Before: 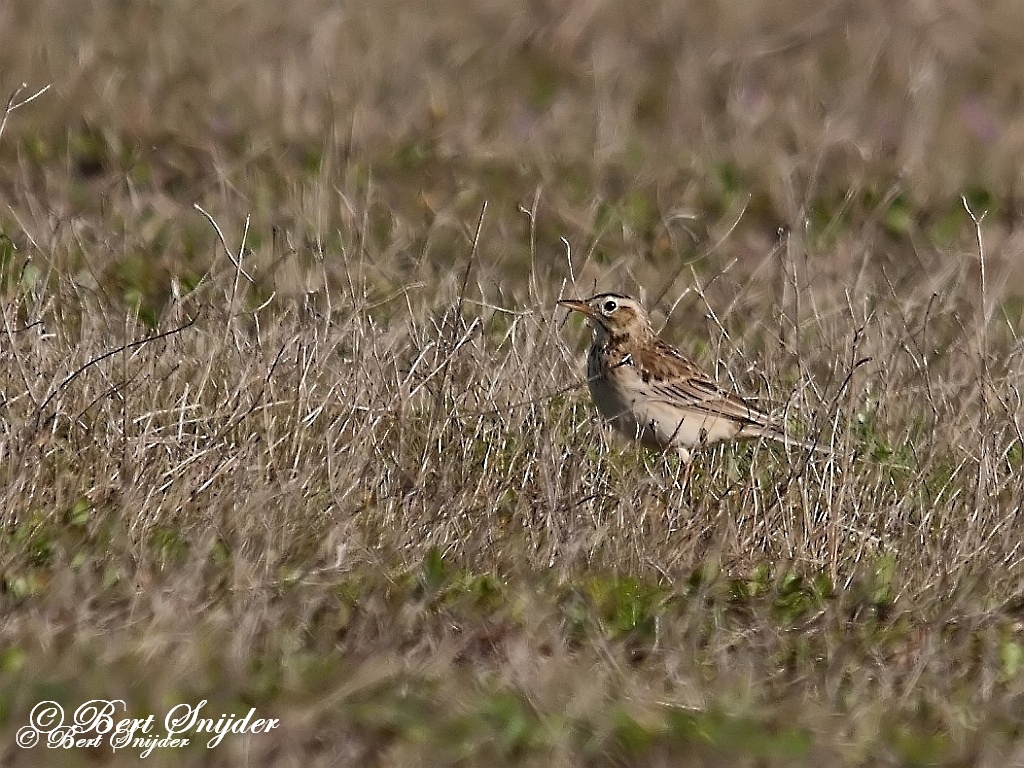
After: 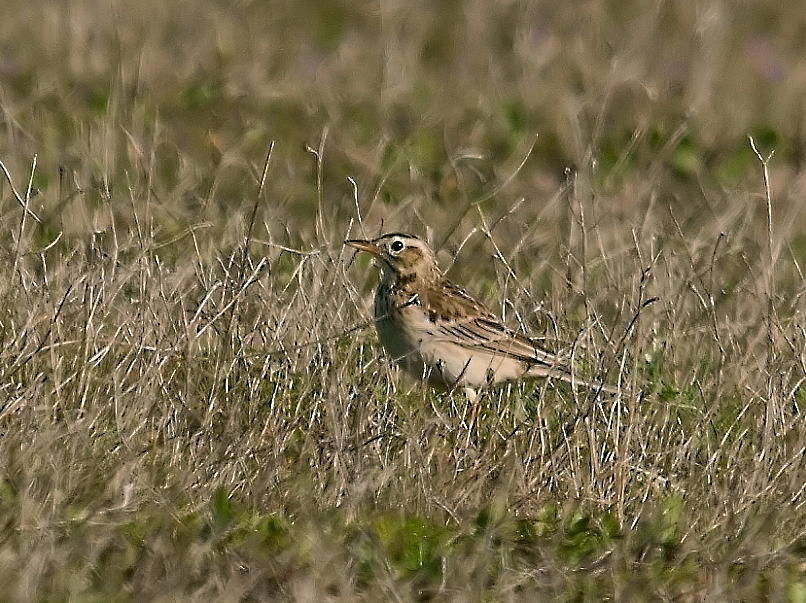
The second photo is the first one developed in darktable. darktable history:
color correction: highlights a* 4.51, highlights b* 4.95, shadows a* -8.13, shadows b* 5
crop and rotate: left 20.874%, top 7.918%, right 0.403%, bottom 13.499%
